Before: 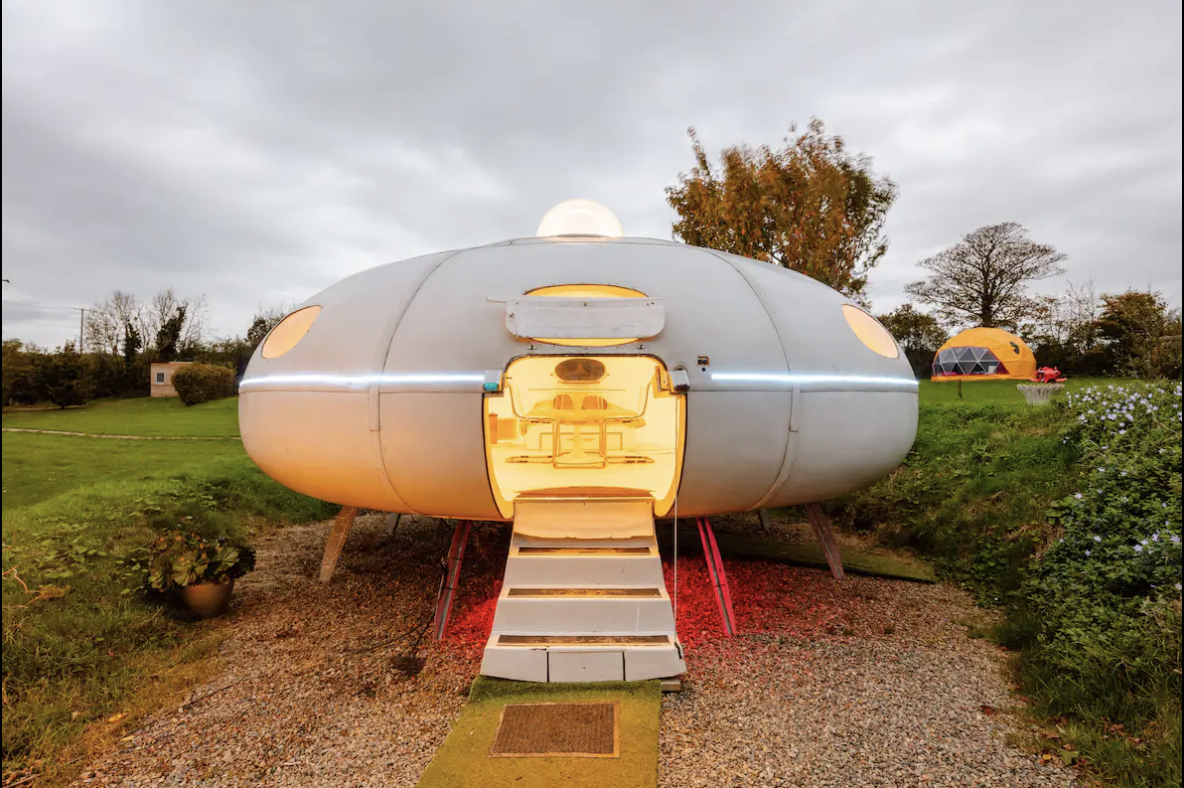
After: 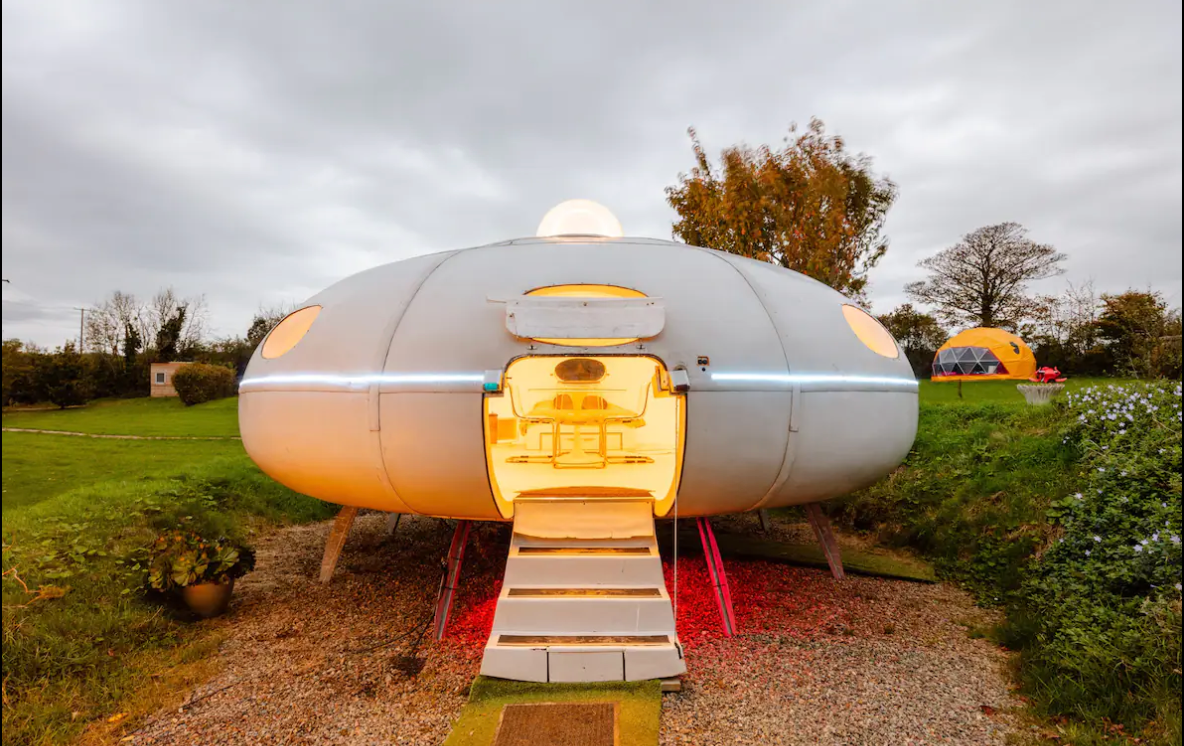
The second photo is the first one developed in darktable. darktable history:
crop and rotate: top 0.009%, bottom 5.272%
